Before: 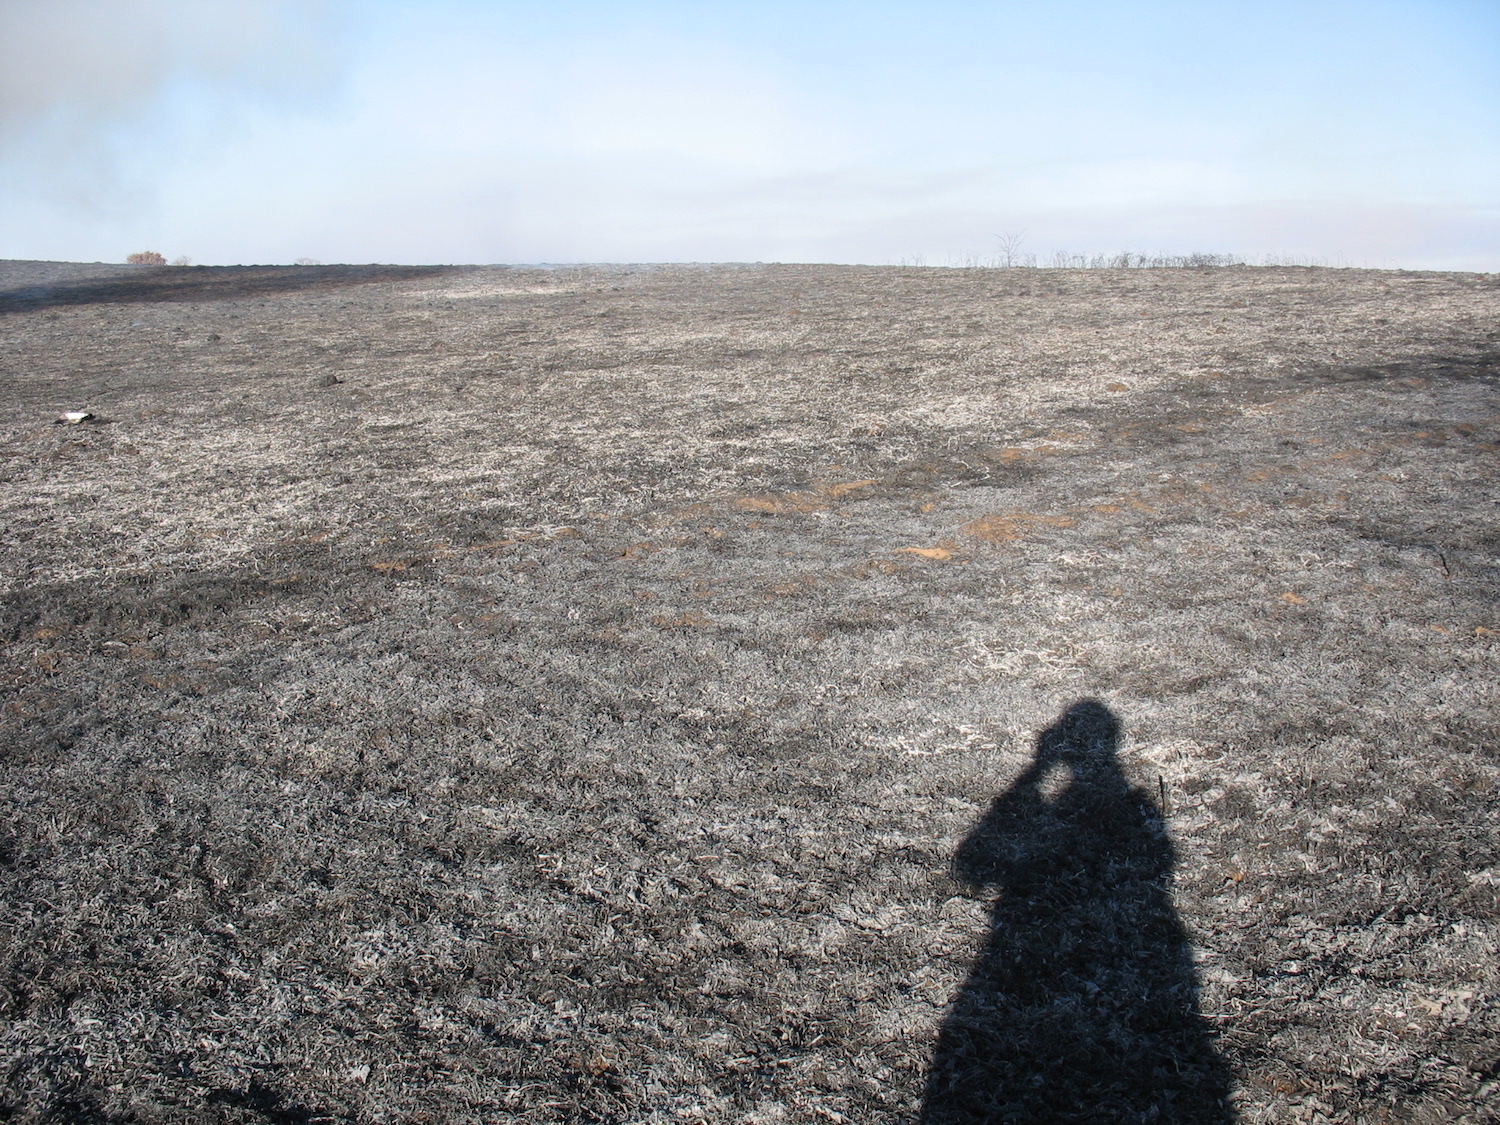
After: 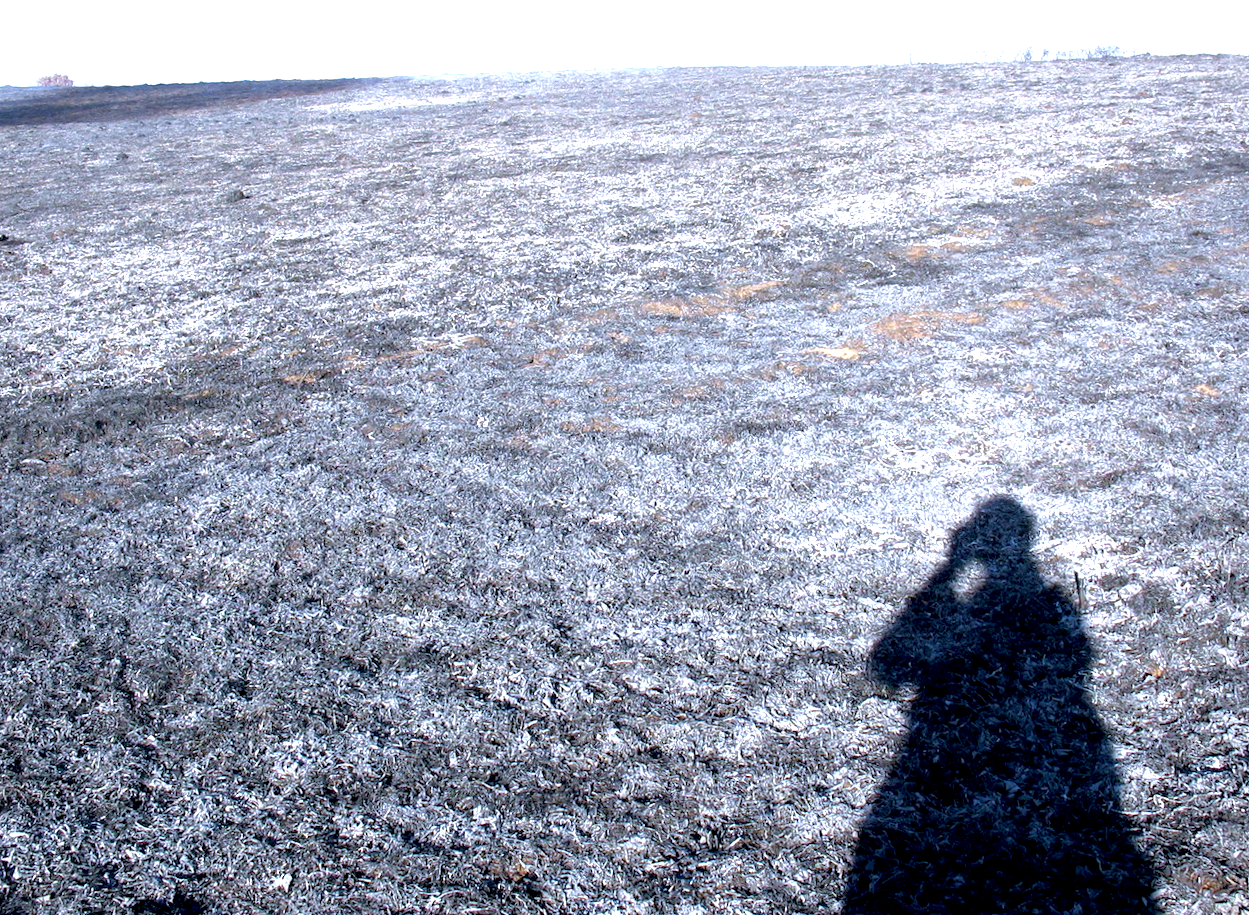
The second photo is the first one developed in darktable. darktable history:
velvia: on, module defaults
exposure: black level correction 0.01, exposure 1 EV, compensate highlight preservation false
crop and rotate: left 4.842%, top 15.51%, right 10.668%
white balance: red 0.948, green 1.02, blue 1.176
rotate and perspective: rotation -1.32°, lens shift (horizontal) -0.031, crop left 0.015, crop right 0.985, crop top 0.047, crop bottom 0.982
tone curve: curves: ch0 [(0, 0) (0.077, 0.082) (0.765, 0.73) (1, 1)]
